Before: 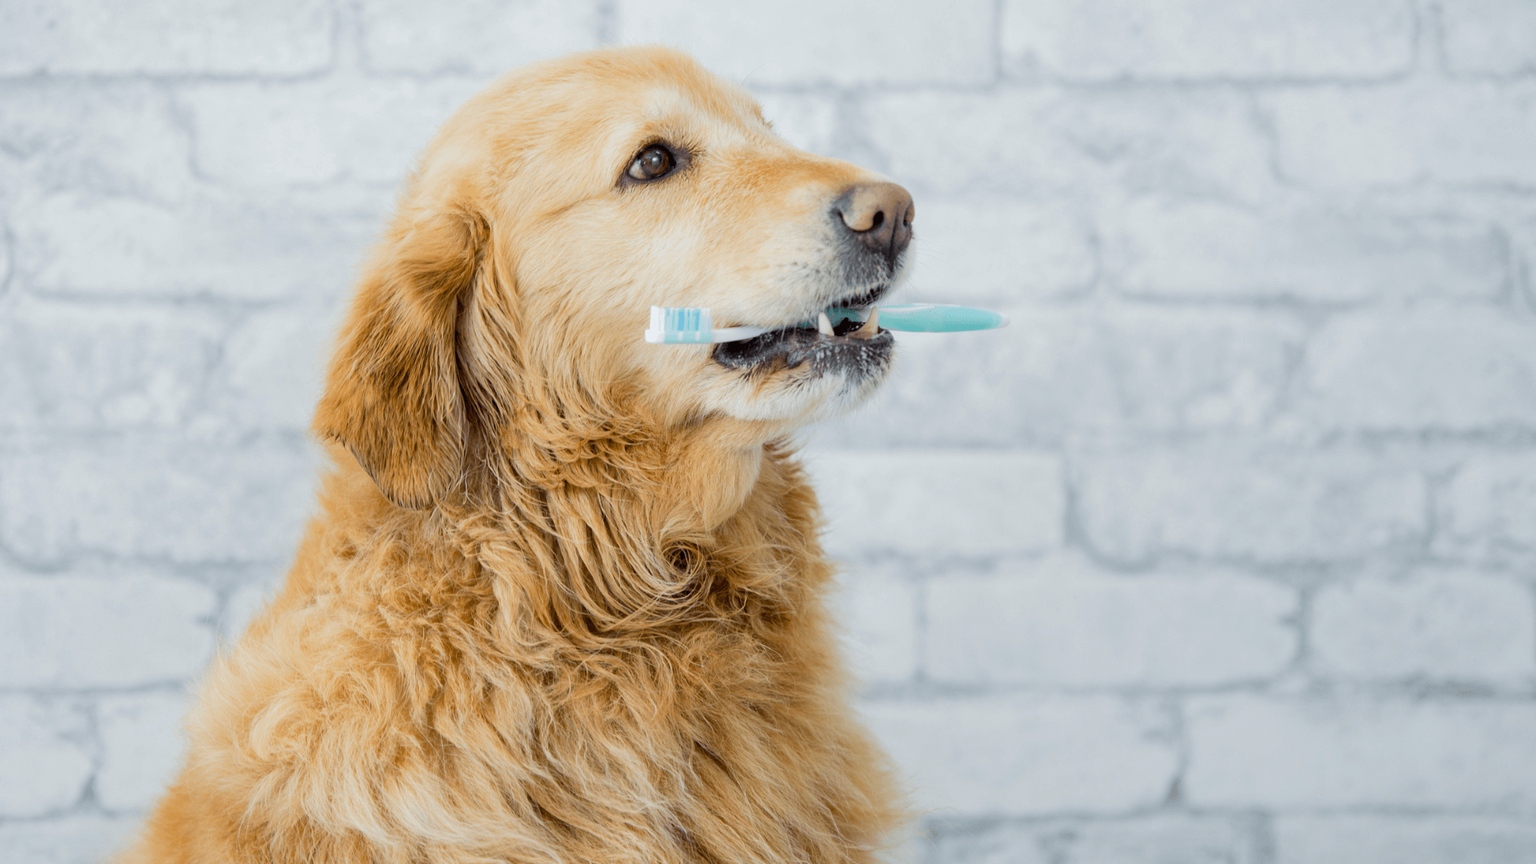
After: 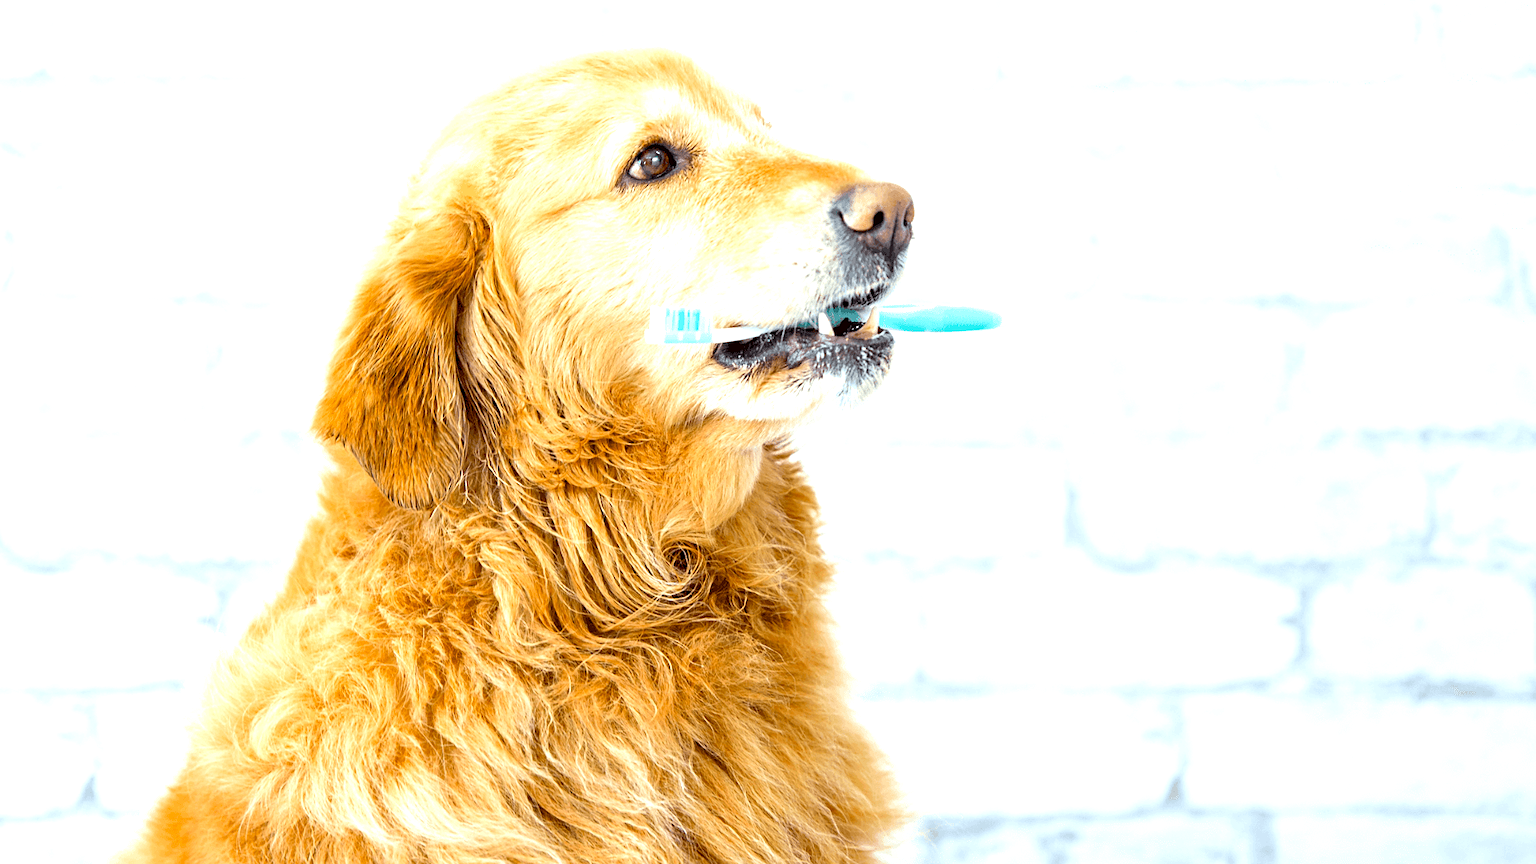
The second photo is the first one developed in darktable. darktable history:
exposure: black level correction 0, exposure 1.2 EV, compensate exposure bias true, compensate highlight preservation false
contrast equalizer: y [[0.5, 0.504, 0.515, 0.527, 0.535, 0.534], [0.5 ×6], [0.491, 0.387, 0.179, 0.068, 0.068, 0.068], [0 ×5, 0.023], [0 ×6]]
sharpen: radius 1.458, amount 0.398, threshold 1.271
color zones: curves: ch0 [(0, 0.425) (0.143, 0.422) (0.286, 0.42) (0.429, 0.419) (0.571, 0.419) (0.714, 0.42) (0.857, 0.422) (1, 0.425)]; ch1 [(0, 0.666) (0.143, 0.669) (0.286, 0.671) (0.429, 0.67) (0.571, 0.67) (0.714, 0.67) (0.857, 0.67) (1, 0.666)]
